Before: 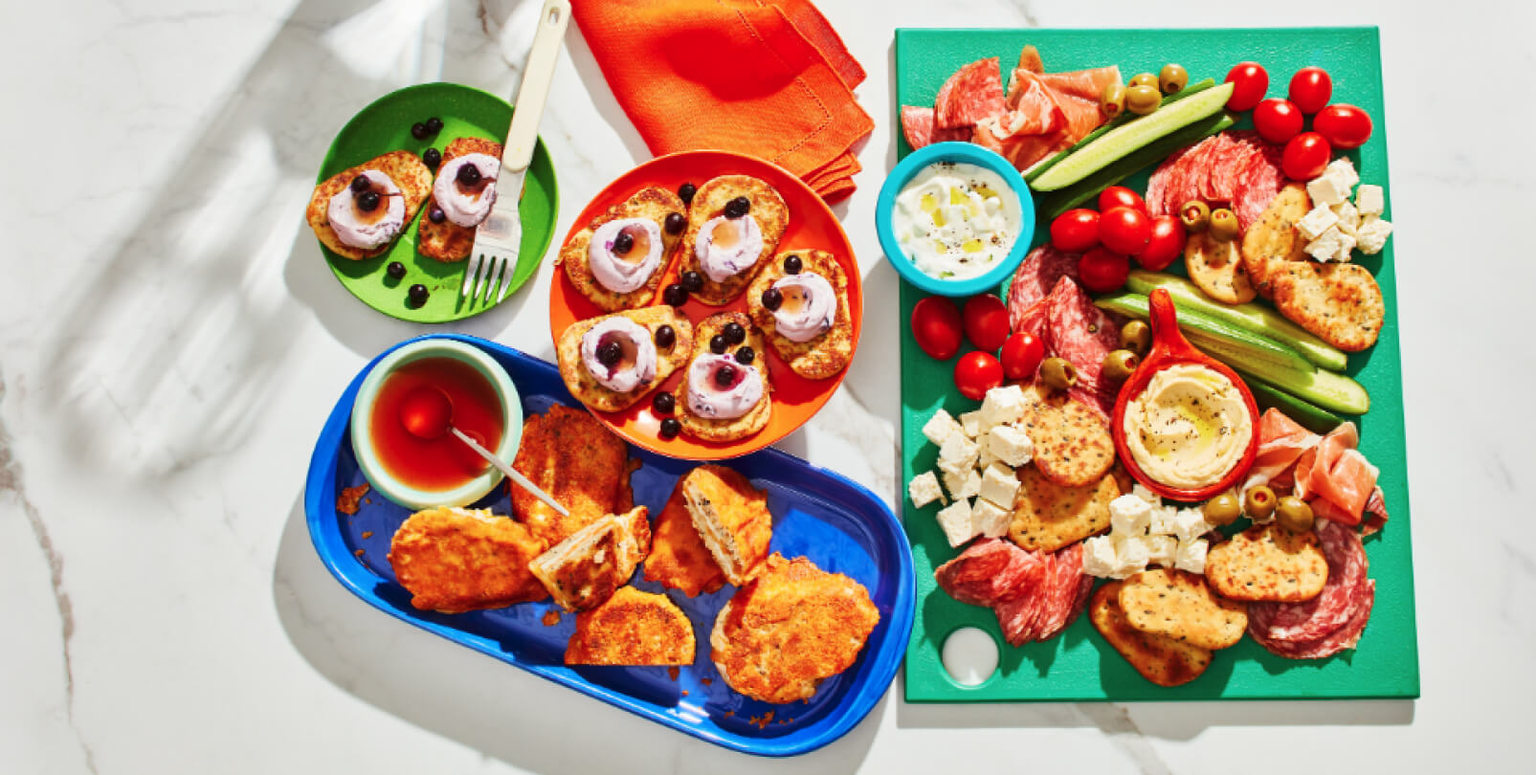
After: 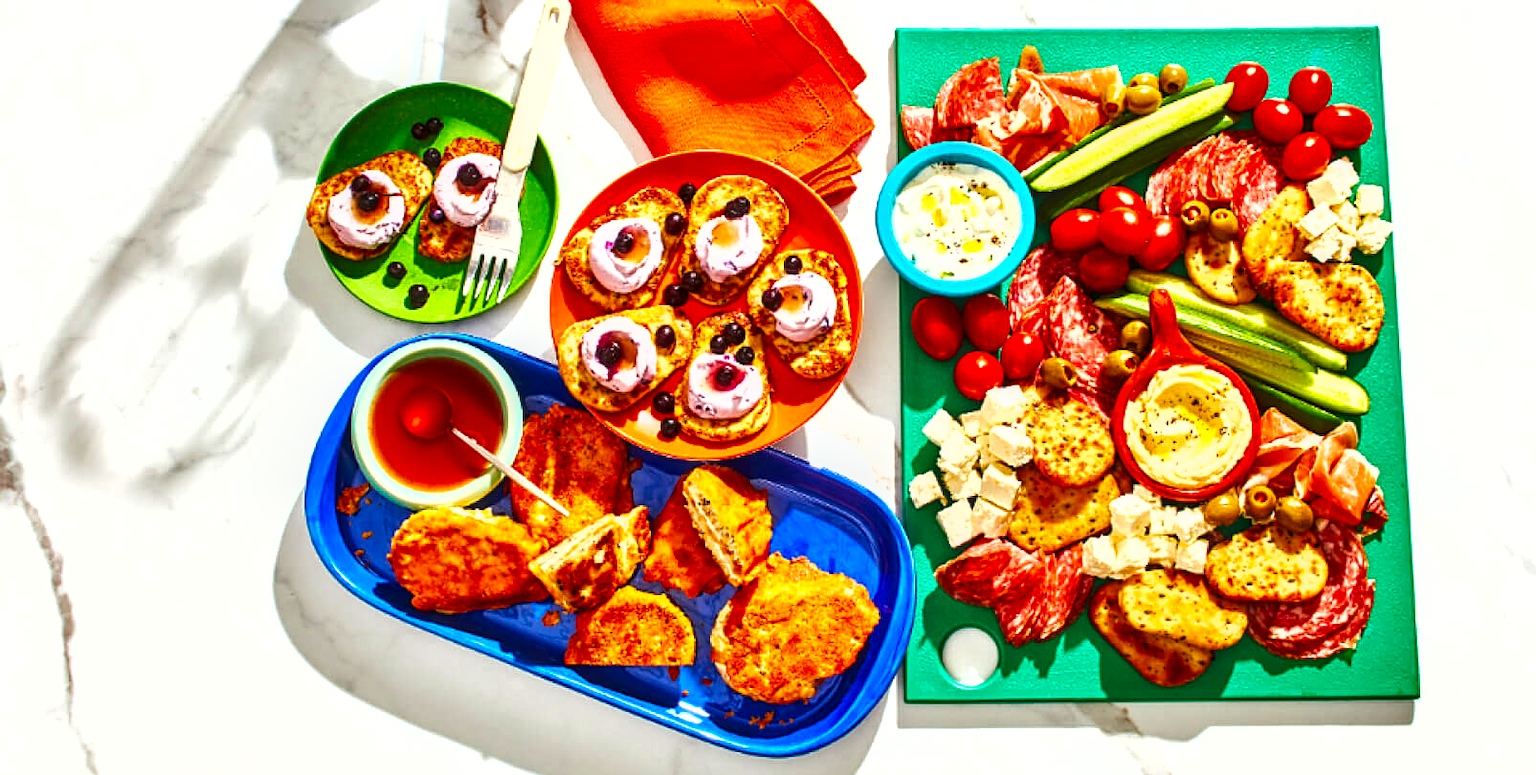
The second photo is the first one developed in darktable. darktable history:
local contrast: on, module defaults
contrast brightness saturation: brightness -0.09
white balance: emerald 1
exposure: exposure 0.6 EV, compensate highlight preservation false
color balance rgb: perceptual saturation grading › global saturation 30%, global vibrance 20%
sharpen: on, module defaults
shadows and highlights: radius 125.46, shadows 30.51, highlights -30.51, low approximation 0.01, soften with gaussian
levels: mode automatic, black 0.023%, white 99.97%, levels [0.062, 0.494, 0.925]
